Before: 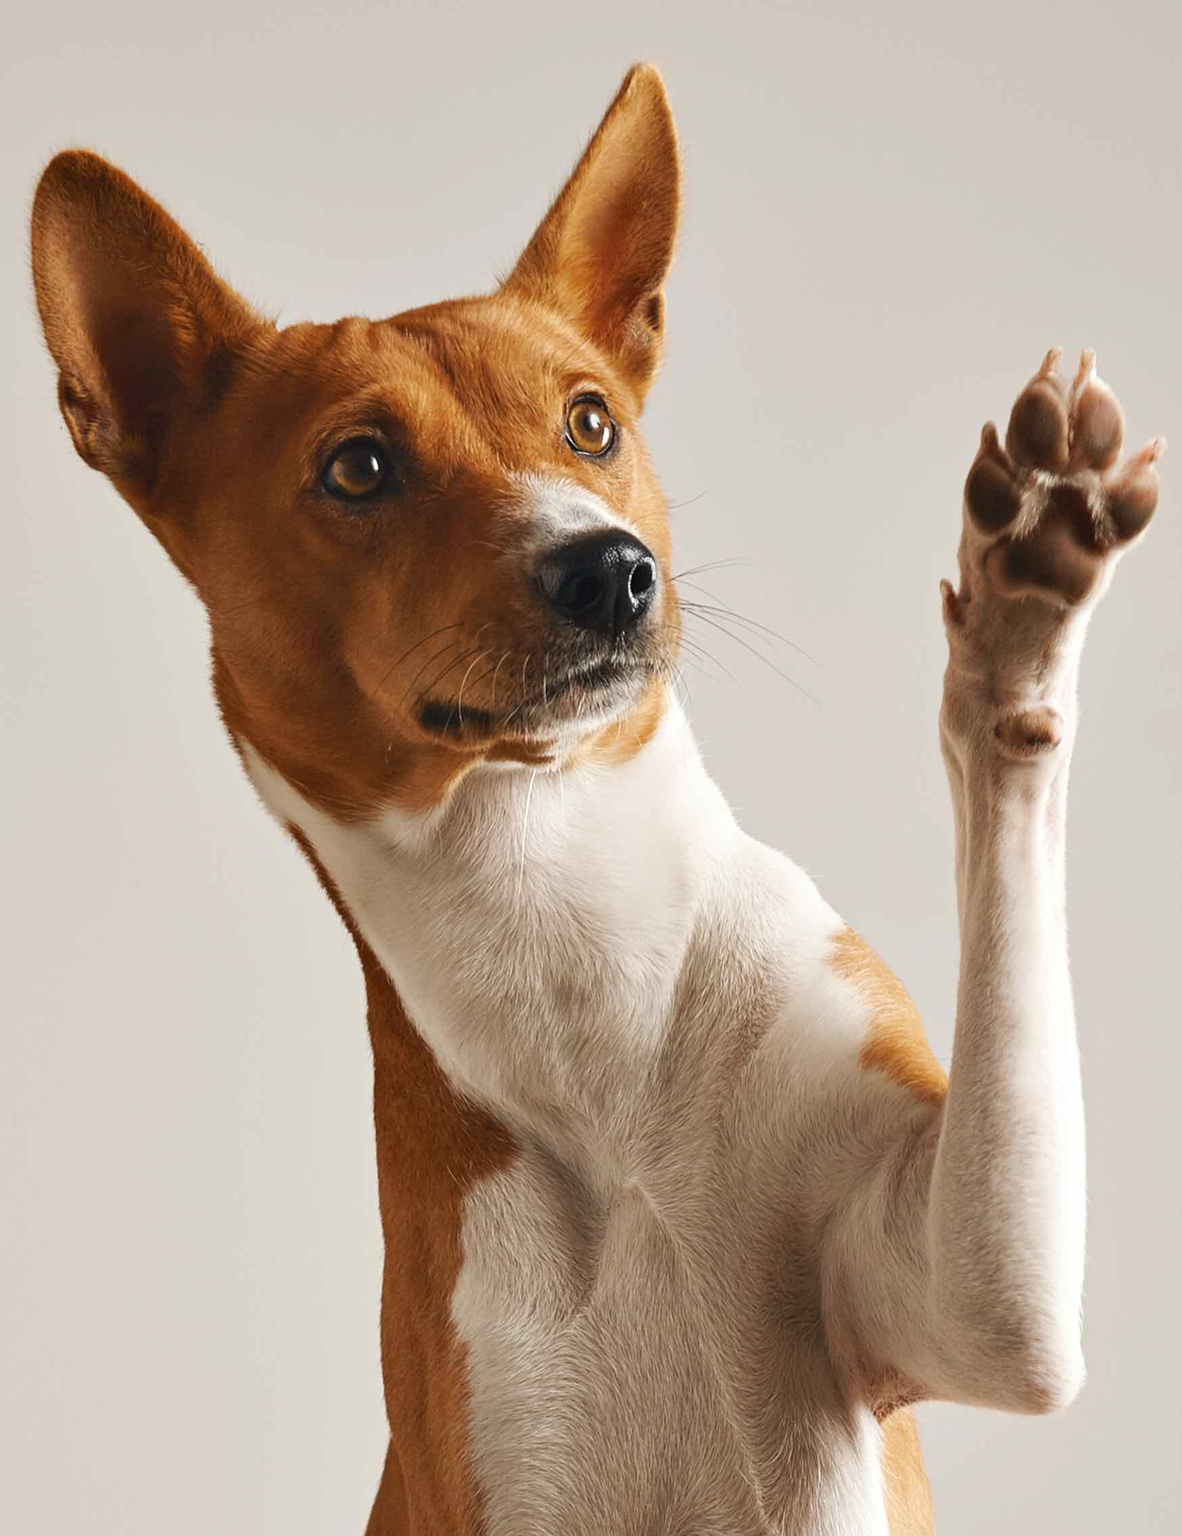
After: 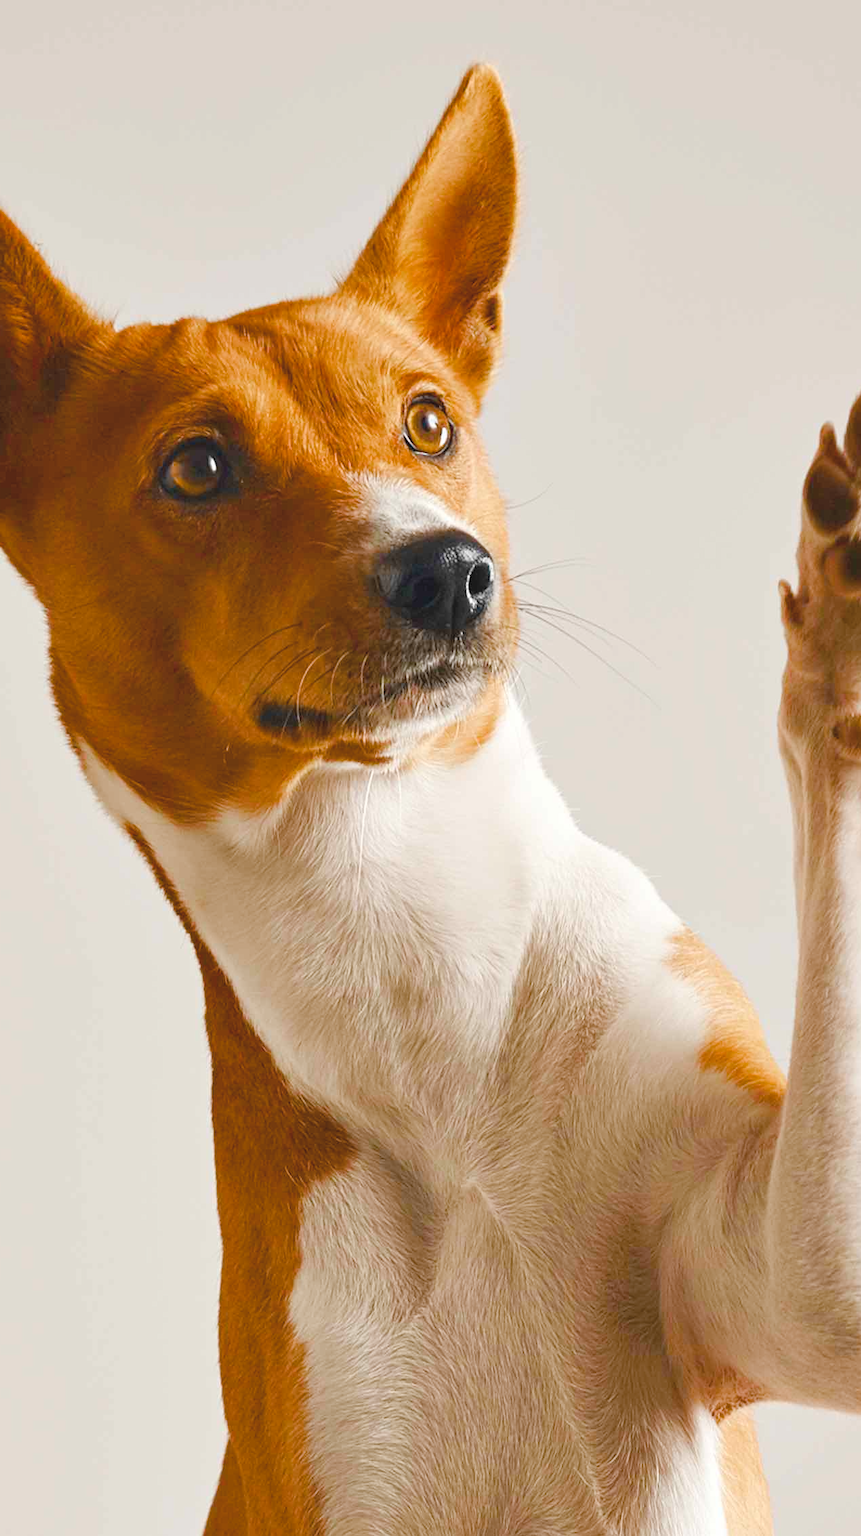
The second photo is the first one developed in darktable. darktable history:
crop: left 13.782%, right 13.318%
color balance rgb: linear chroma grading › global chroma 15.492%, perceptual saturation grading › global saturation 0.758%, perceptual saturation grading › highlights -29.479%, perceptual saturation grading › mid-tones 28.971%, perceptual saturation grading › shadows 59.678%
contrast brightness saturation: brightness 0.15
